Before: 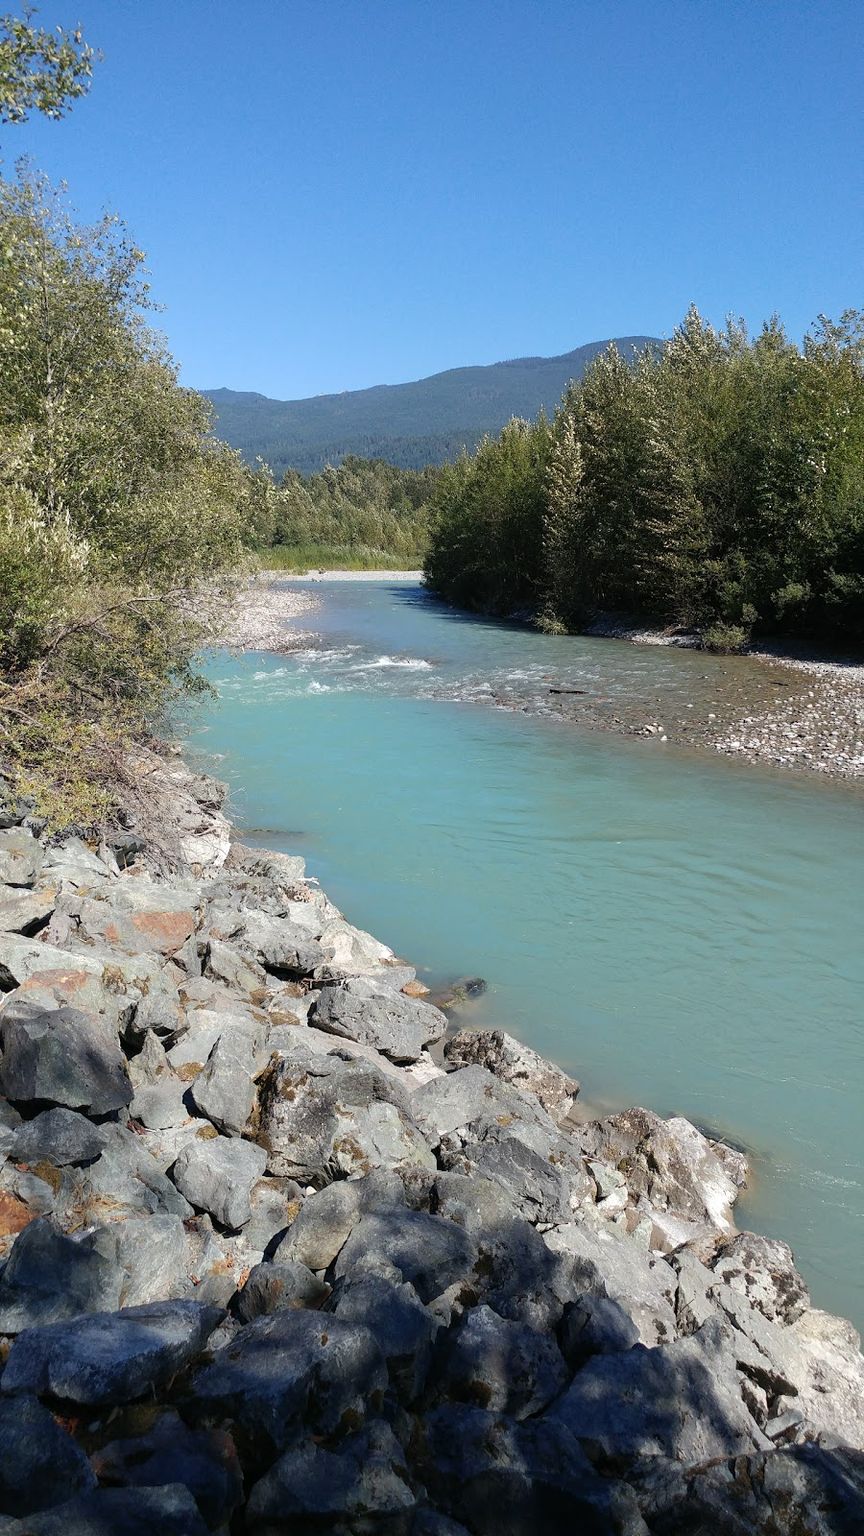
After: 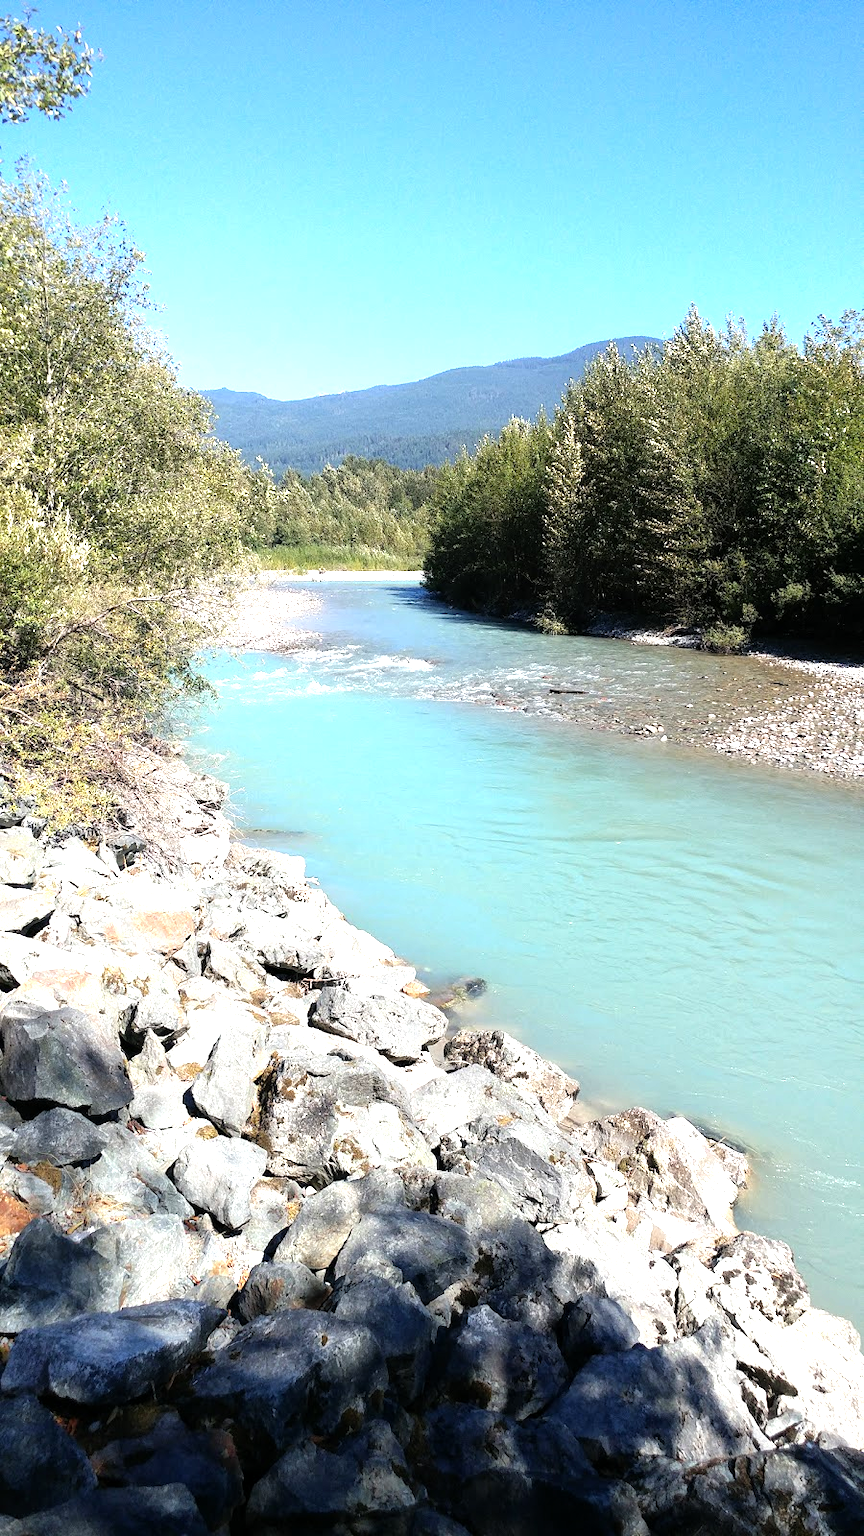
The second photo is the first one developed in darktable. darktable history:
exposure: black level correction 0.001, exposure 0.499 EV, compensate highlight preservation false
tone equalizer: -8 EV -0.761 EV, -7 EV -0.674 EV, -6 EV -0.62 EV, -5 EV -0.386 EV, -3 EV 0.395 EV, -2 EV 0.6 EV, -1 EV 0.684 EV, +0 EV 0.771 EV
